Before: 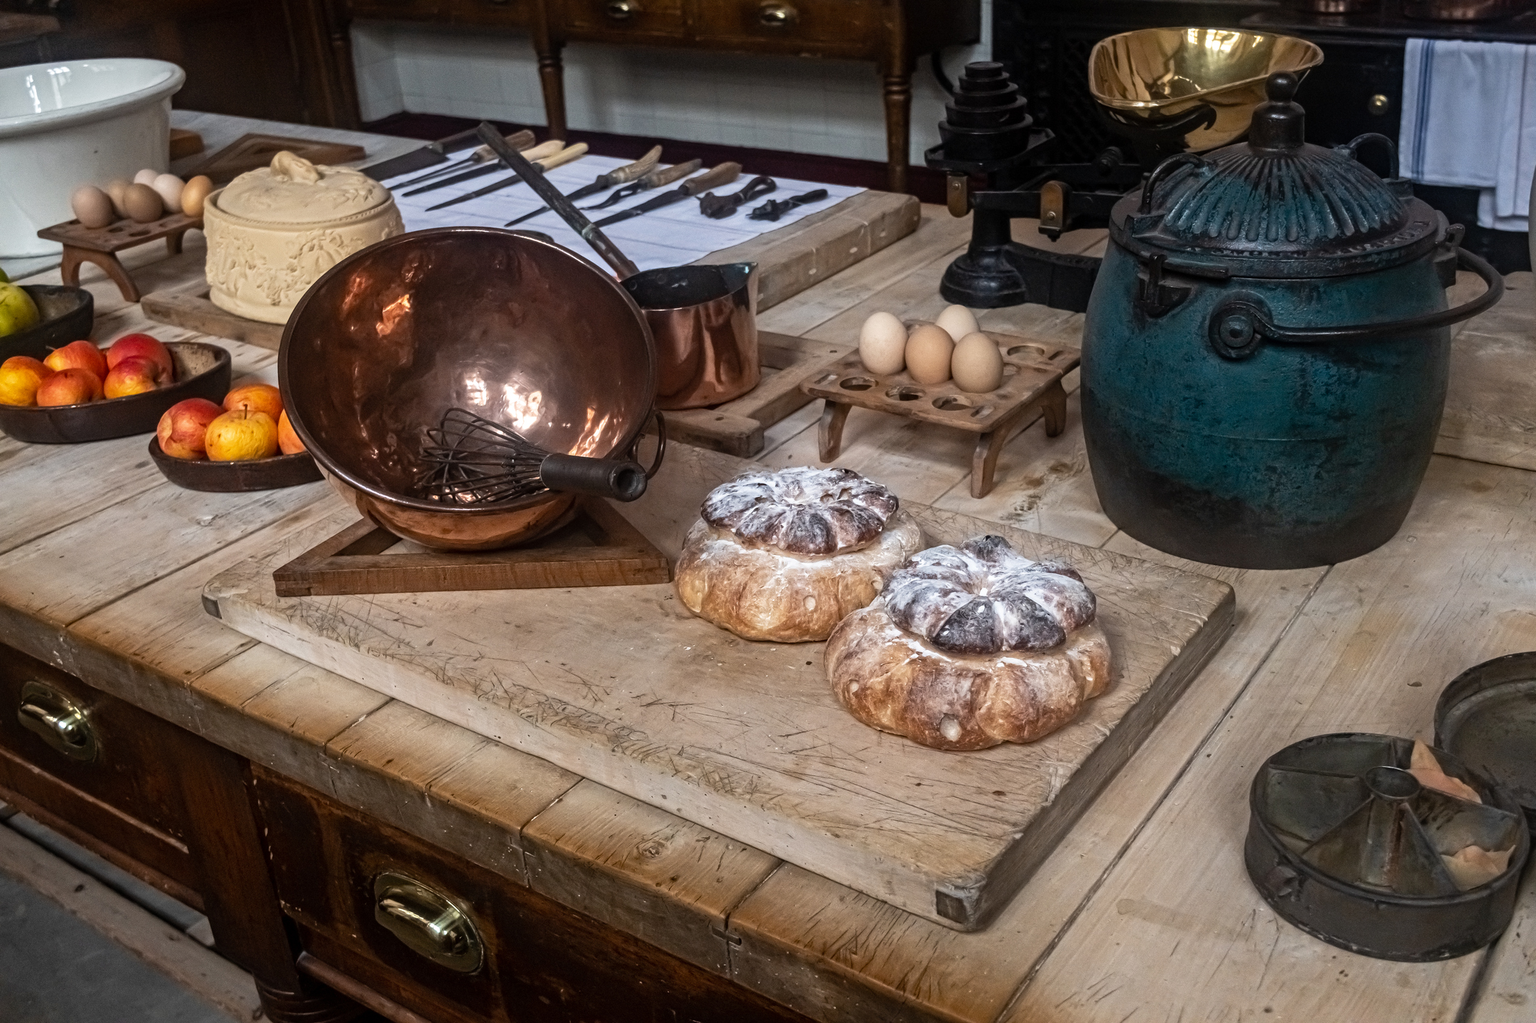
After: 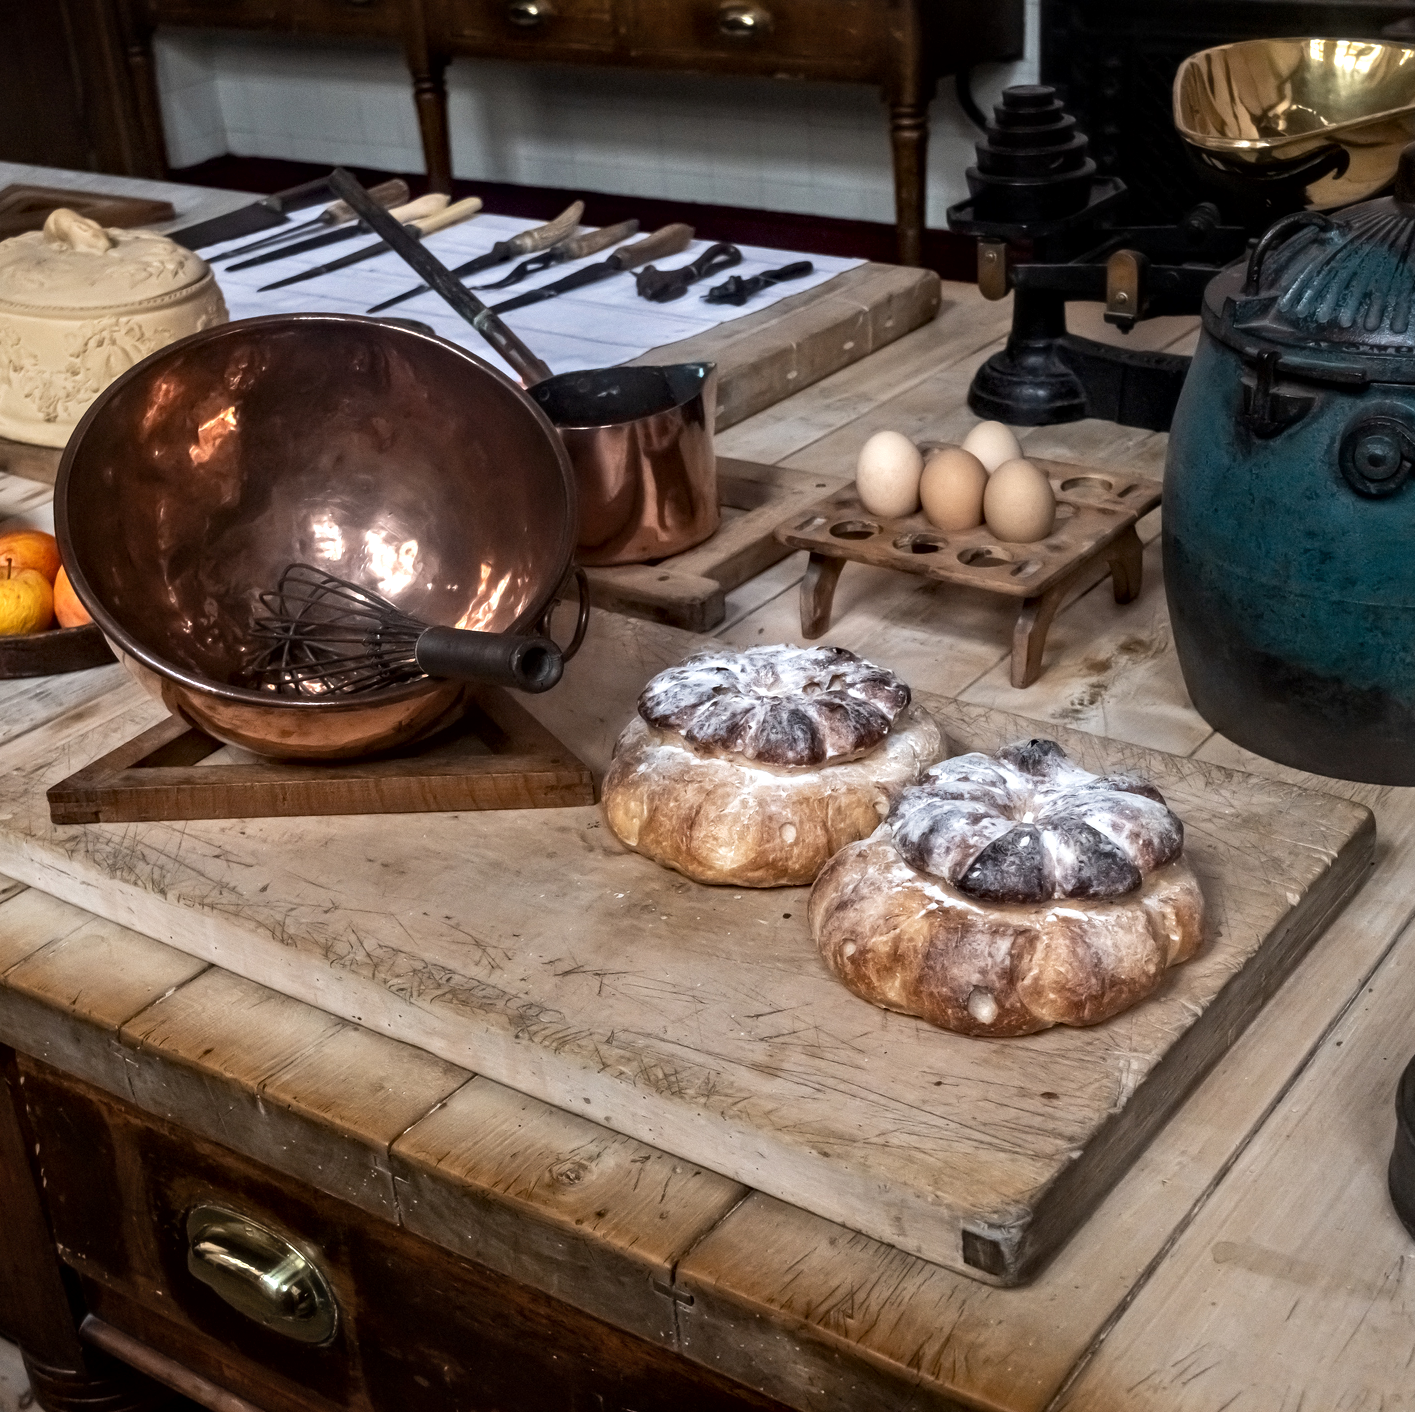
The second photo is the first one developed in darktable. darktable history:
crop and rotate: left 15.56%, right 17.709%
local contrast: mode bilateral grid, contrast 100, coarseness 100, detail 94%, midtone range 0.2
contrast equalizer: octaves 7, y [[0.514, 0.573, 0.581, 0.508, 0.5, 0.5], [0.5 ×6], [0.5 ×6], [0 ×6], [0 ×6]]
